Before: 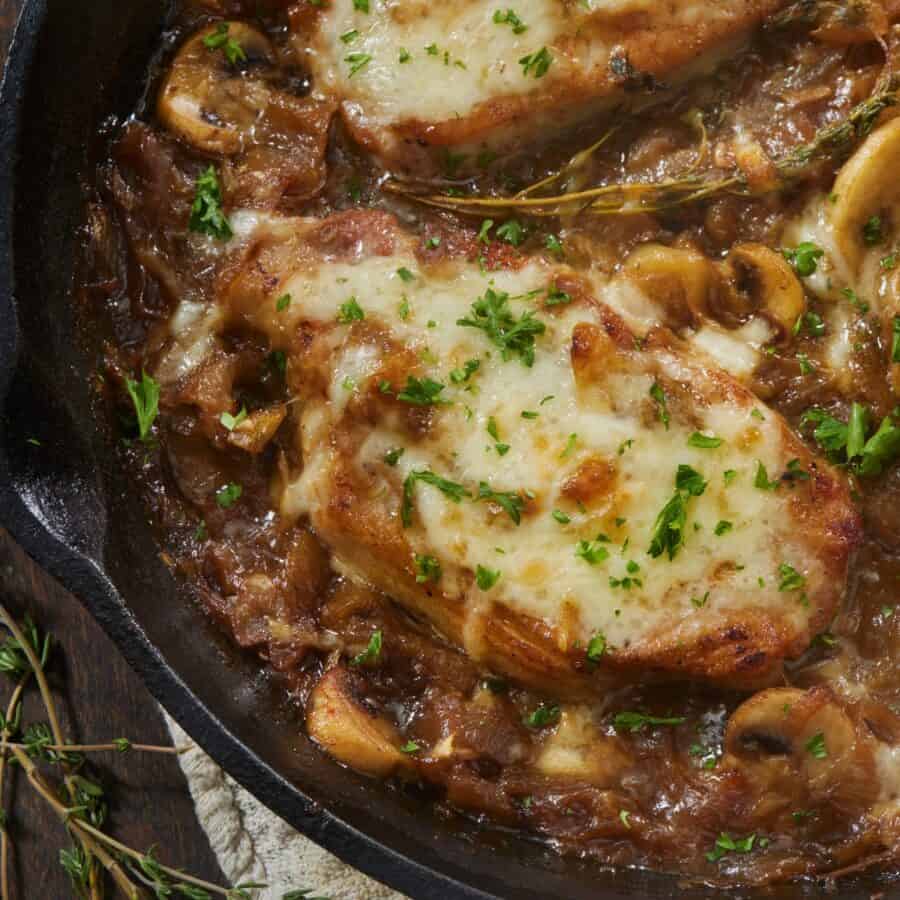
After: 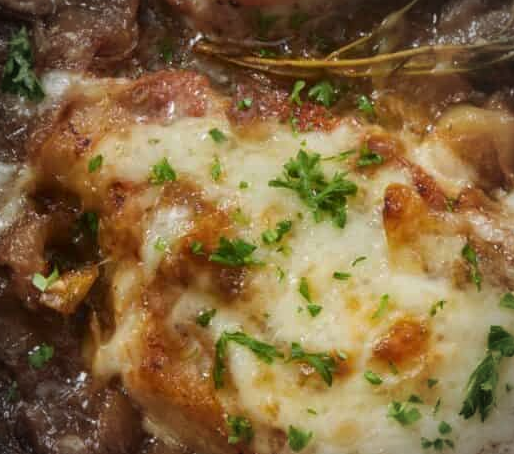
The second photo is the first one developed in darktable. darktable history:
vignetting: automatic ratio true
white balance: emerald 1
crop: left 20.932%, top 15.471%, right 21.848%, bottom 34.081%
